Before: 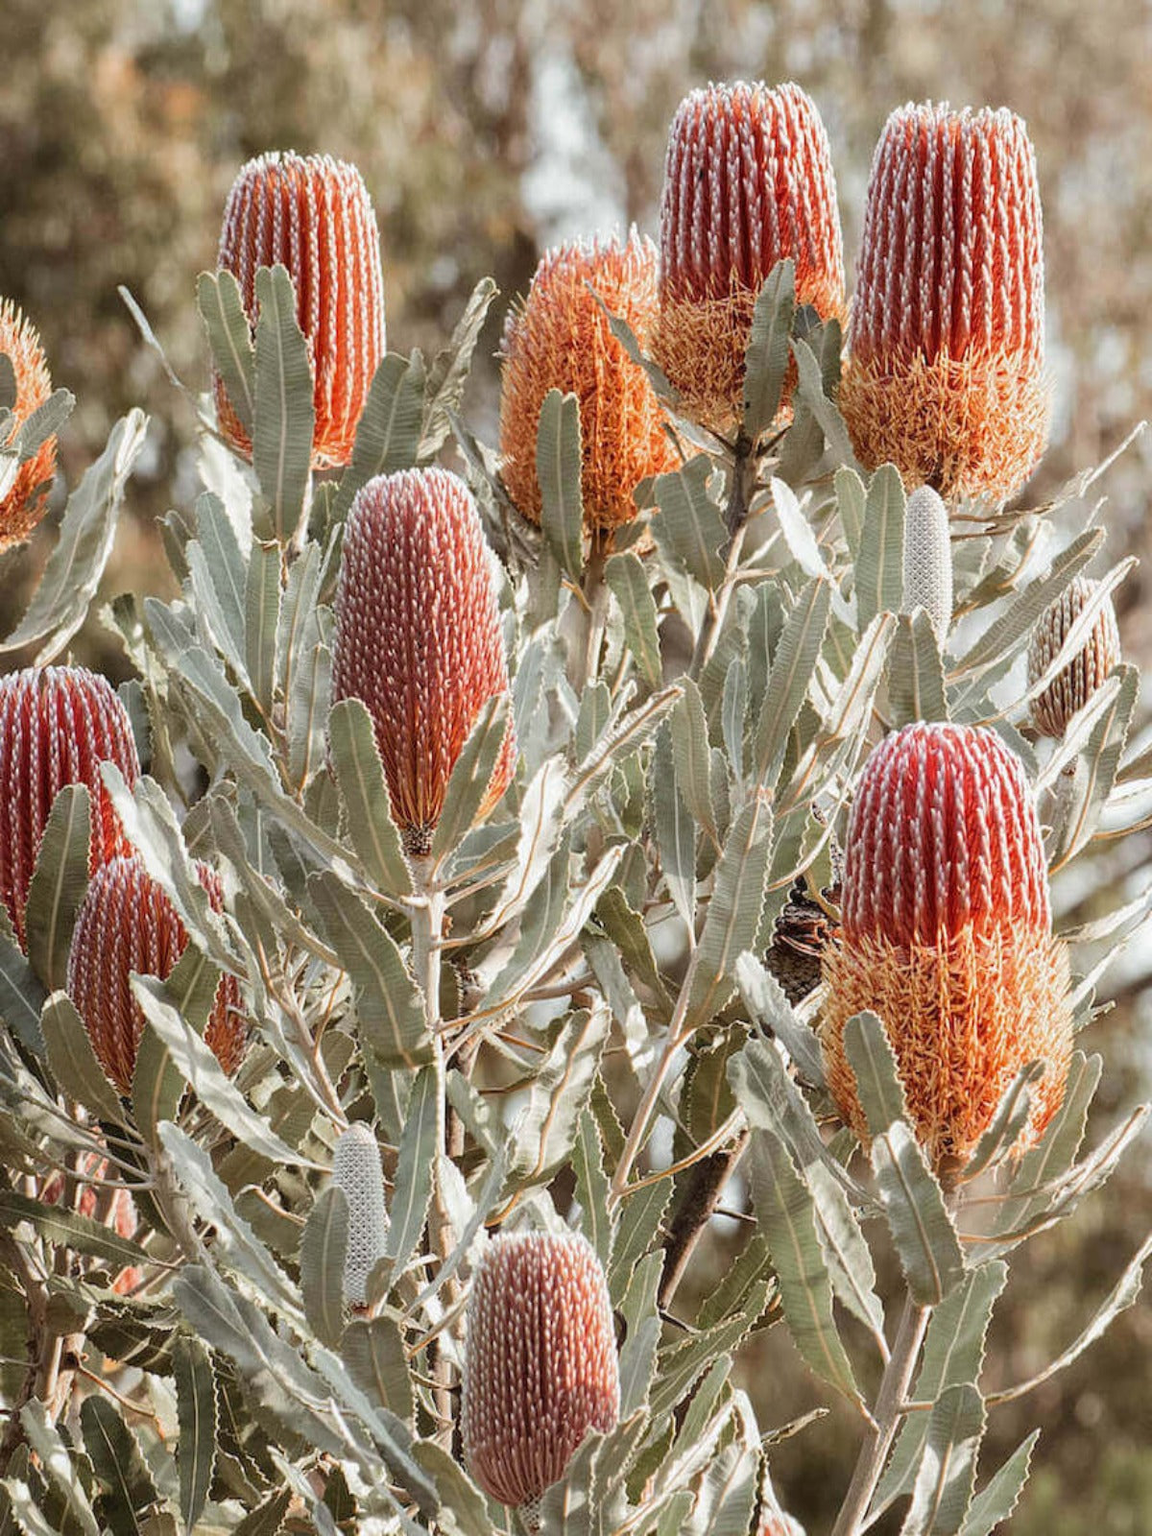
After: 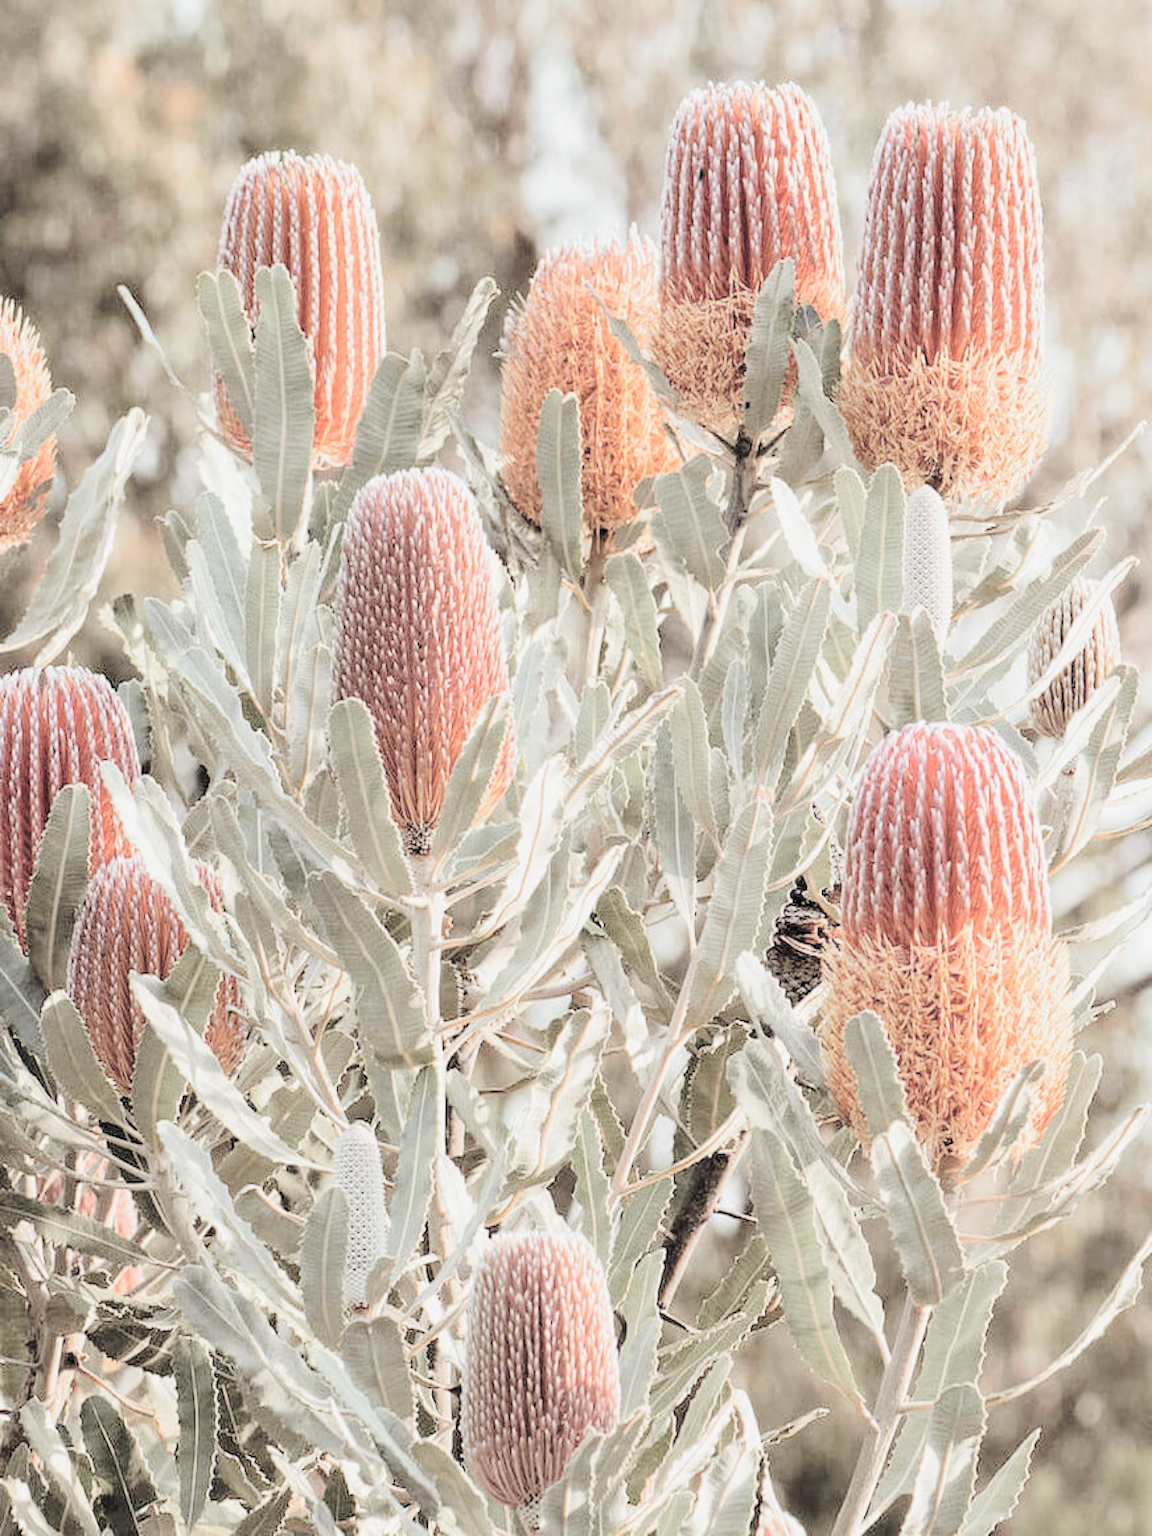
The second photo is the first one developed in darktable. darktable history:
levels: levels [0.008, 0.318, 0.836]
exposure: black level correction 0, exposure -0.766 EV, compensate highlight preservation false
contrast brightness saturation: brightness 0.18, saturation -0.5
filmic rgb: black relative exposure -7.15 EV, white relative exposure 5.36 EV, hardness 3.02, color science v6 (2022)
